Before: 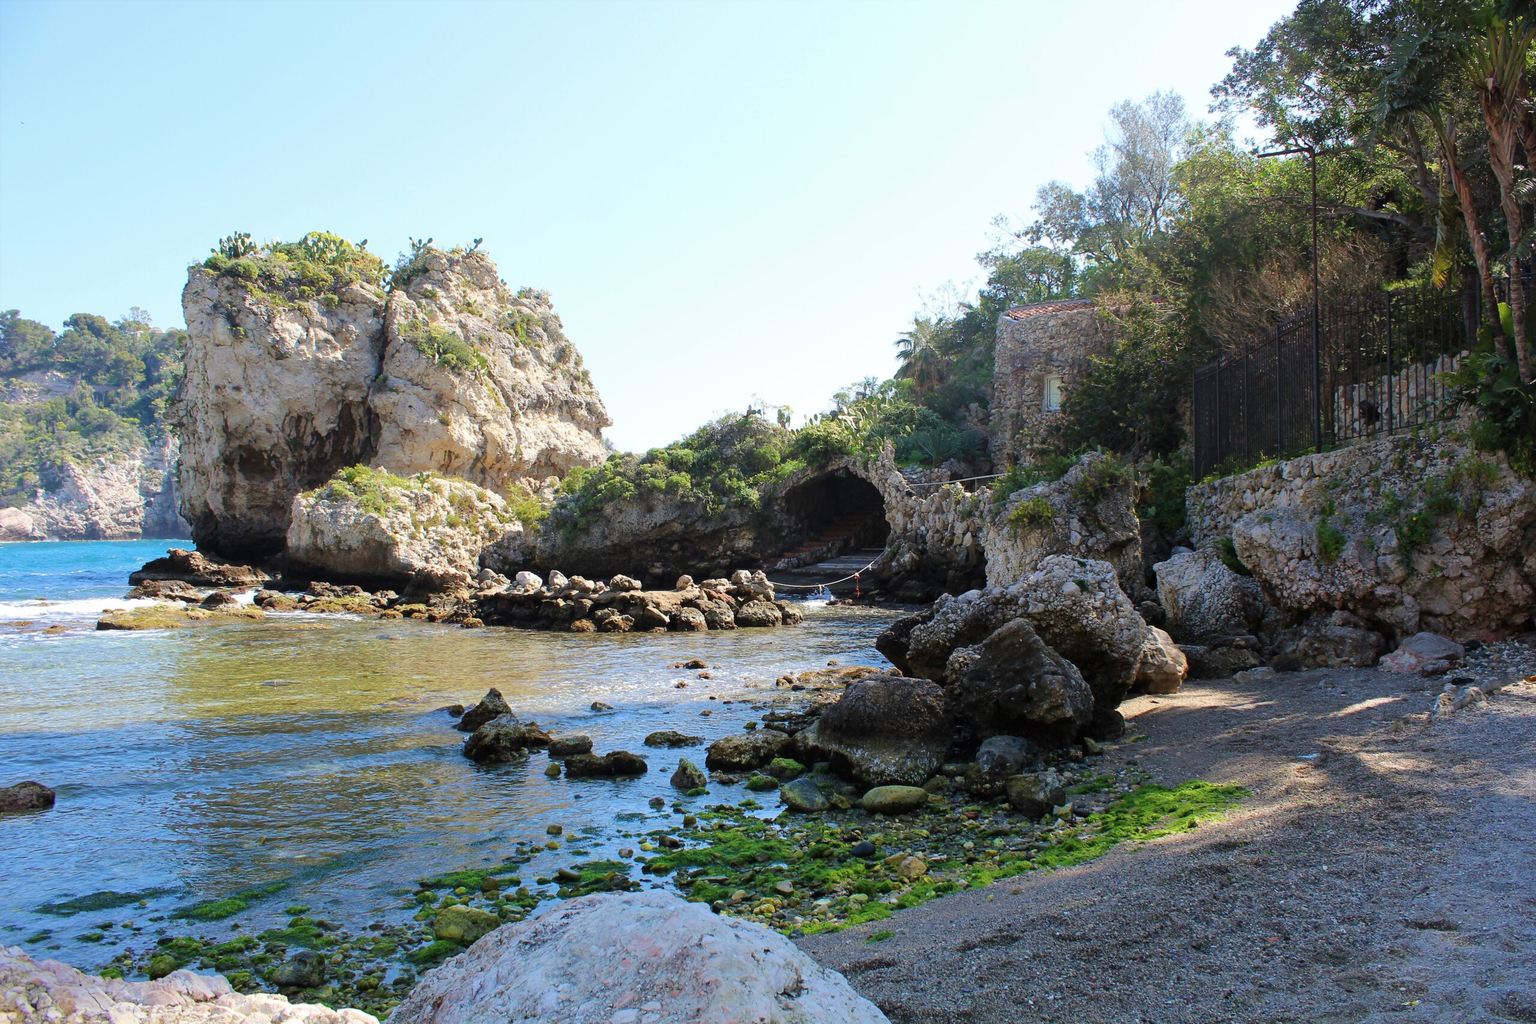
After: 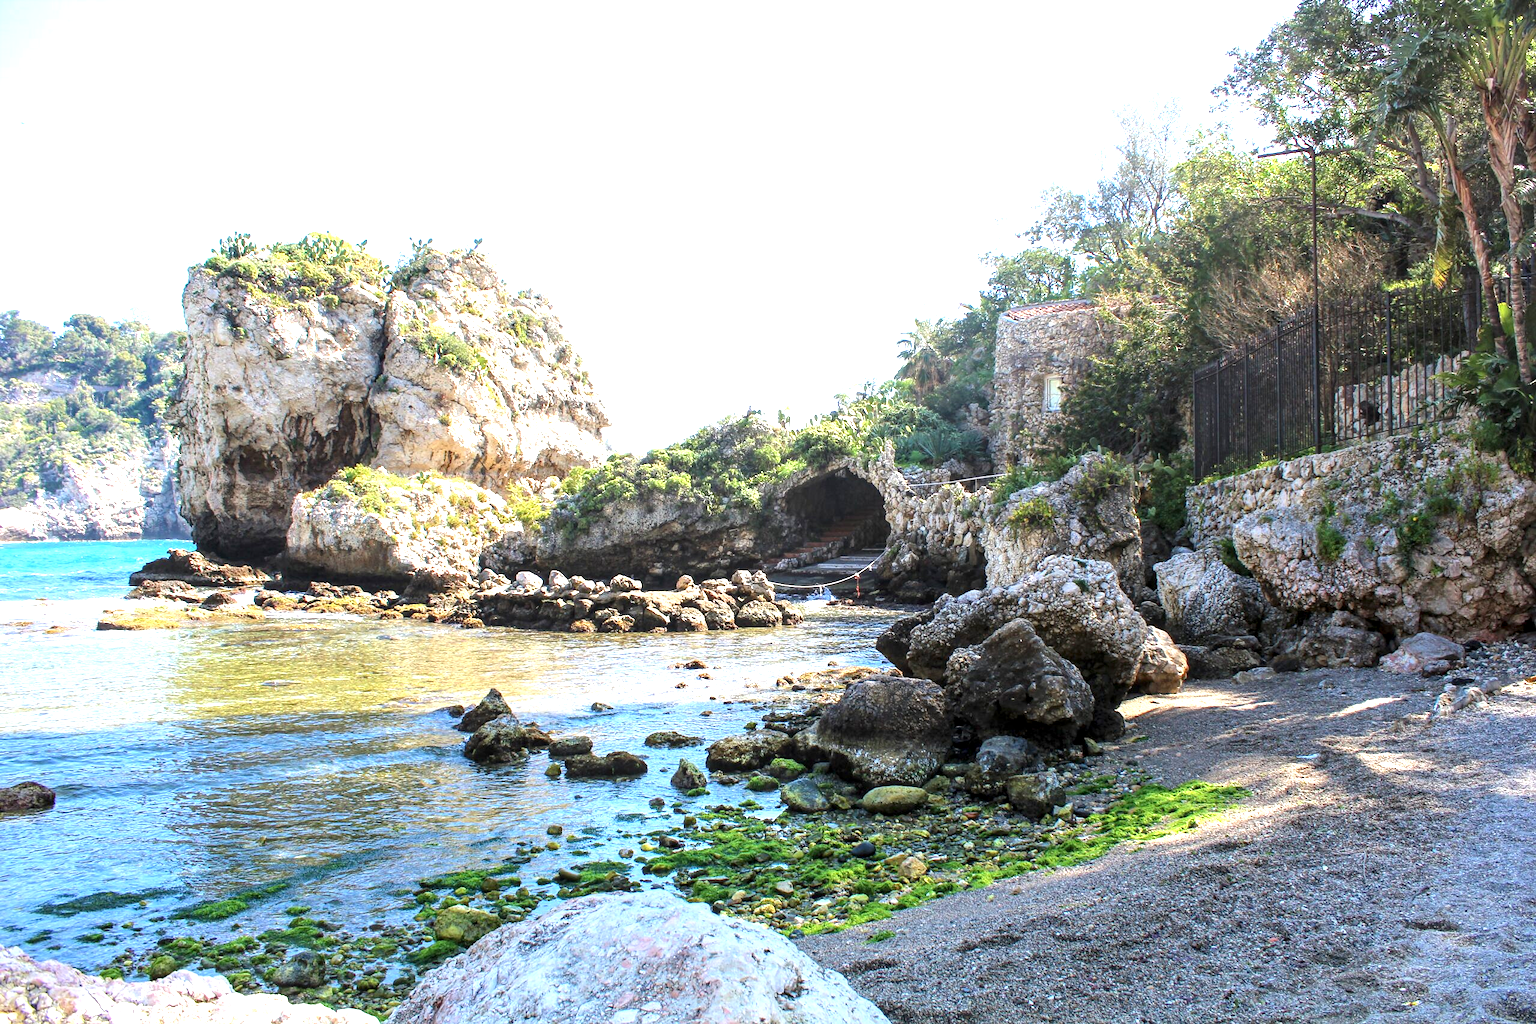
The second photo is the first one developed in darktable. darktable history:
exposure: black level correction 0, exposure 1.1 EV, compensate highlight preservation false
local contrast: highlights 61%, detail 143%, midtone range 0.428
